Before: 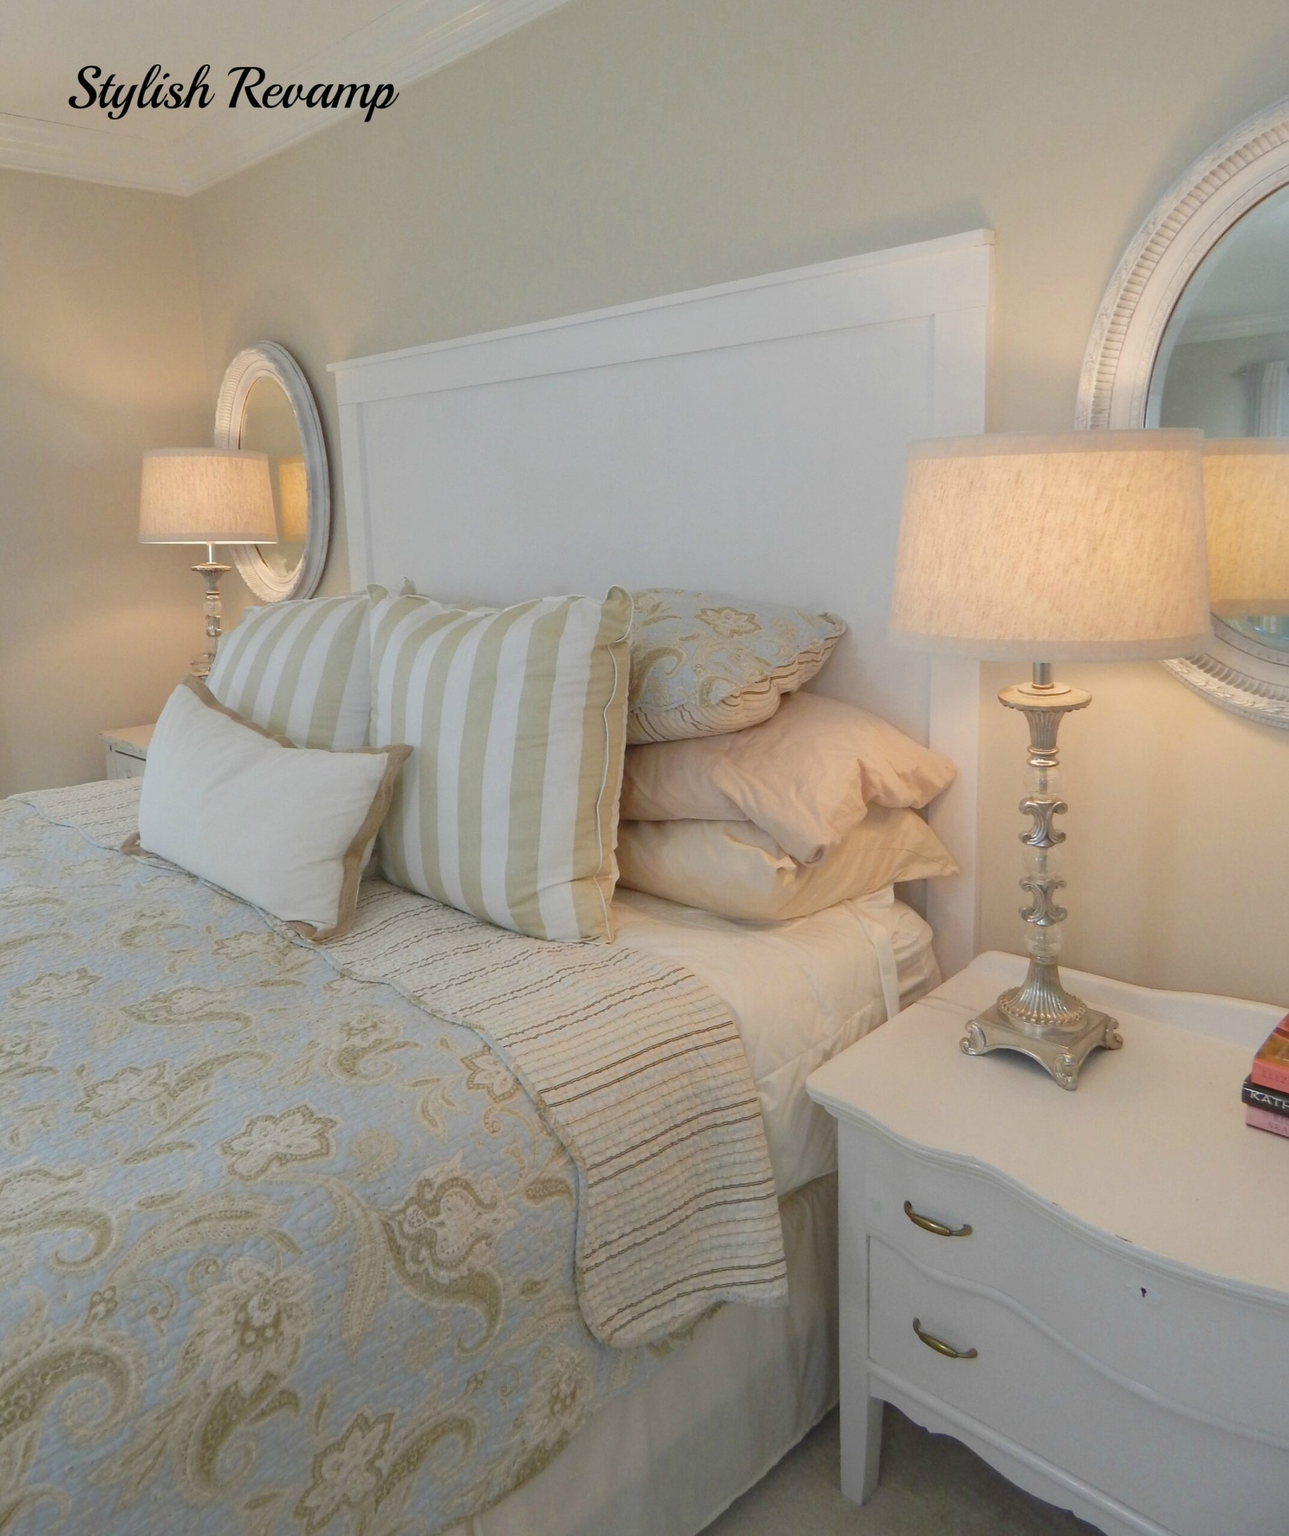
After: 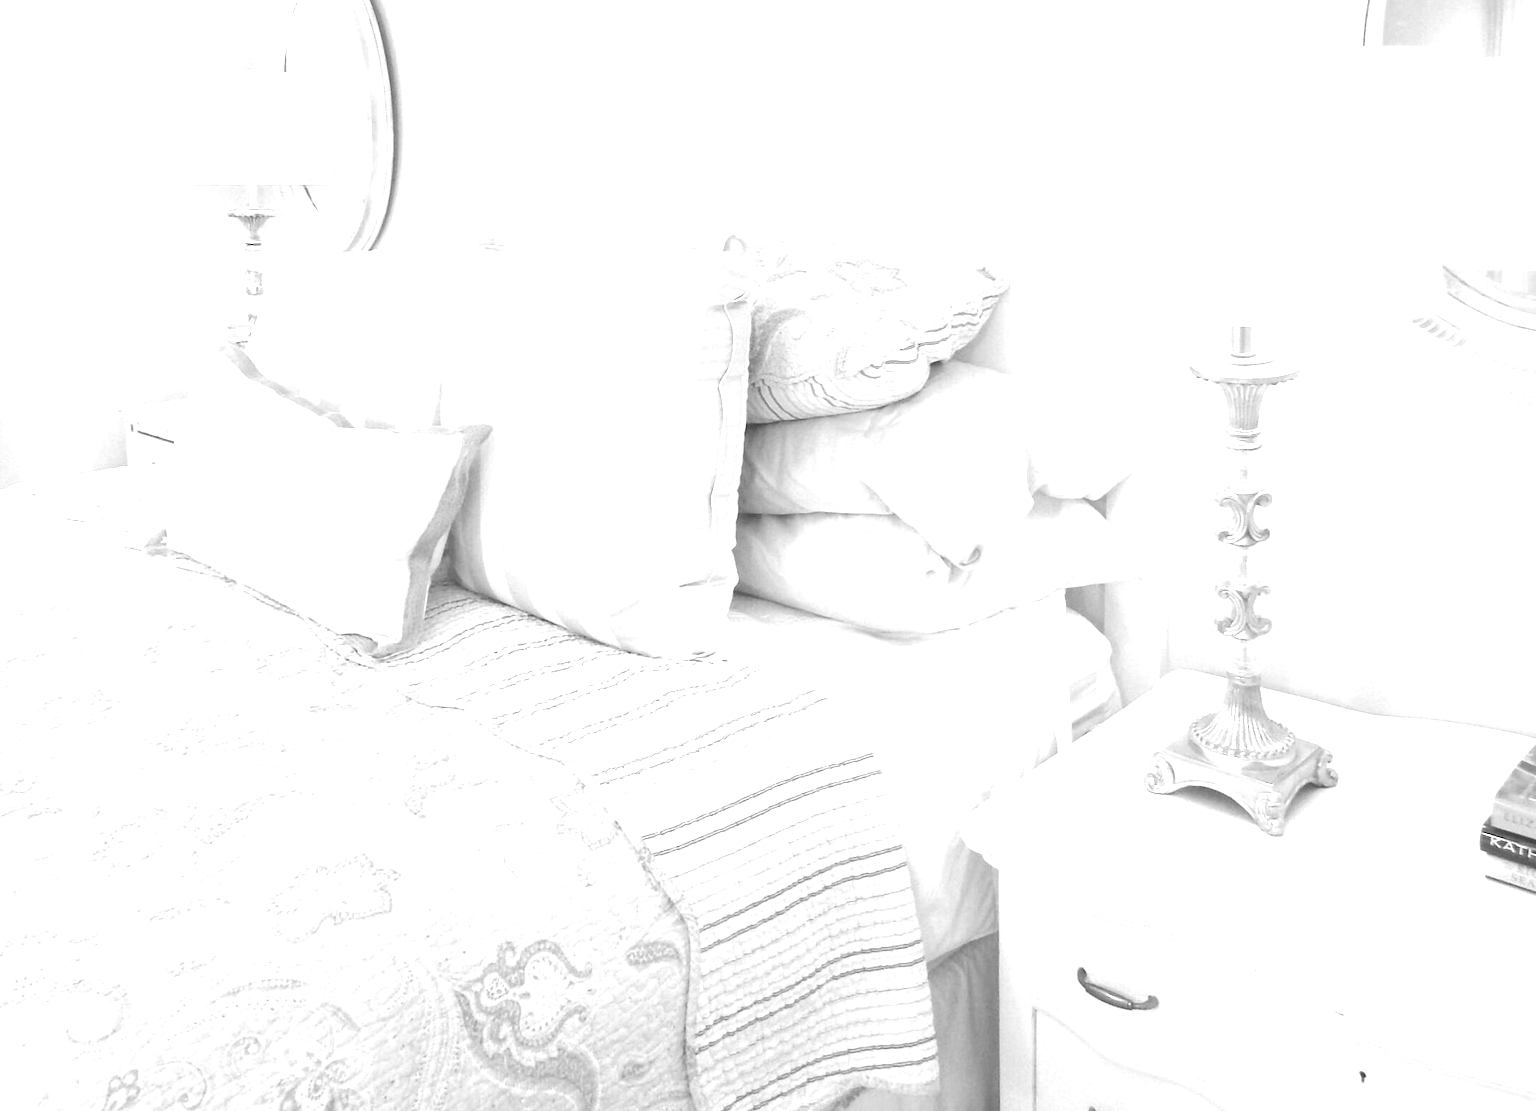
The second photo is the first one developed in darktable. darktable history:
exposure: black level correction 0, exposure 2 EV, compensate highlight preservation false
monochrome: on, module defaults
crop and rotate: top 25.357%, bottom 13.942%
